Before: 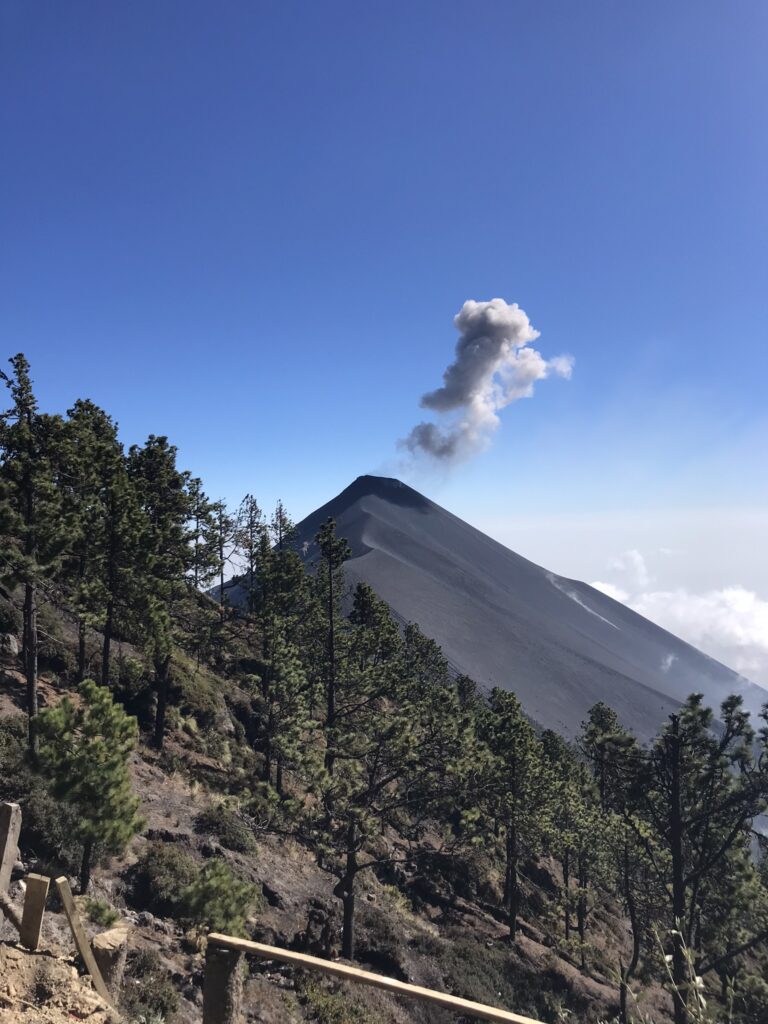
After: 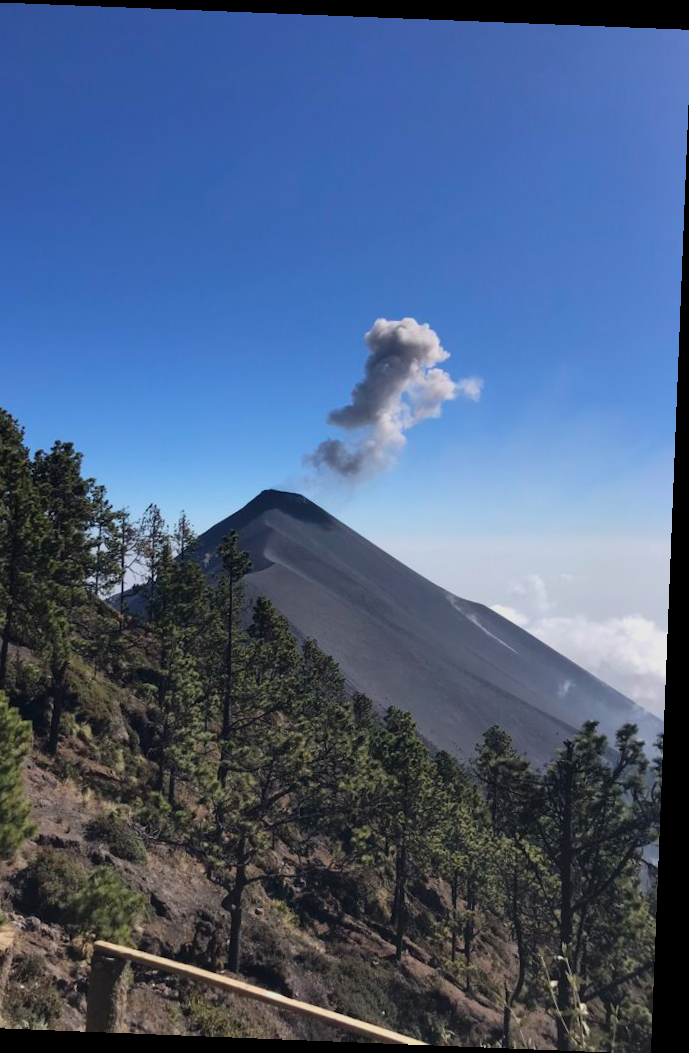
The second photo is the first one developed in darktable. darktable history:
crop and rotate: left 14.584%
shadows and highlights: radius 121.13, shadows 21.4, white point adjustment -9.72, highlights -14.39, soften with gaussian
rotate and perspective: rotation 2.27°, automatic cropping off
